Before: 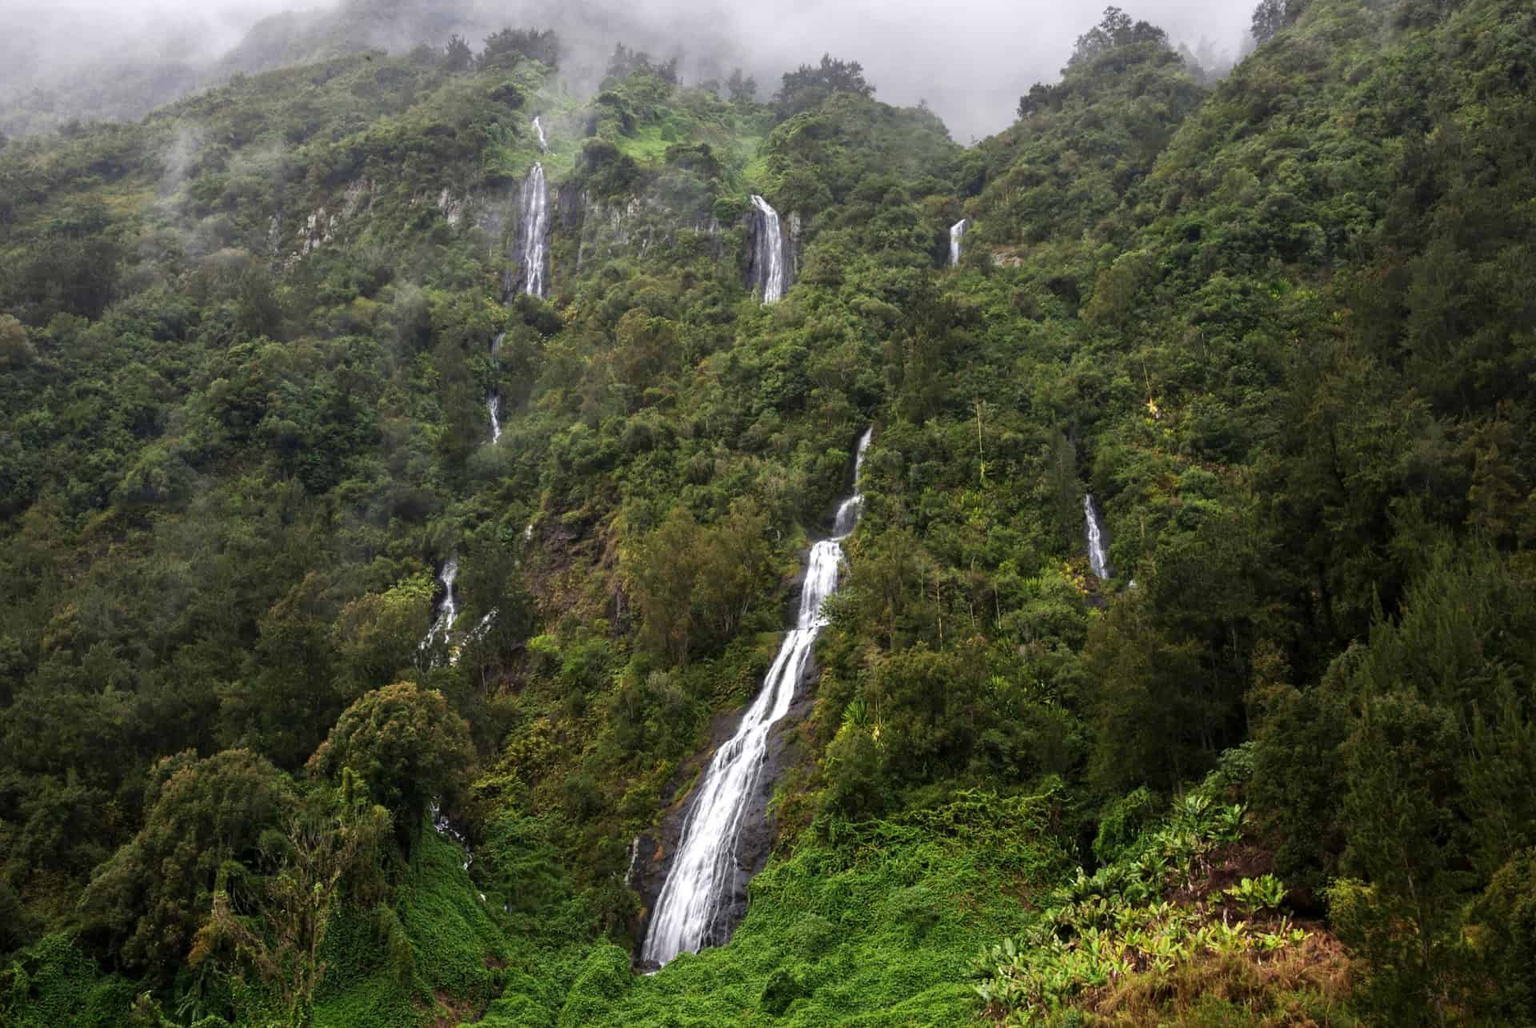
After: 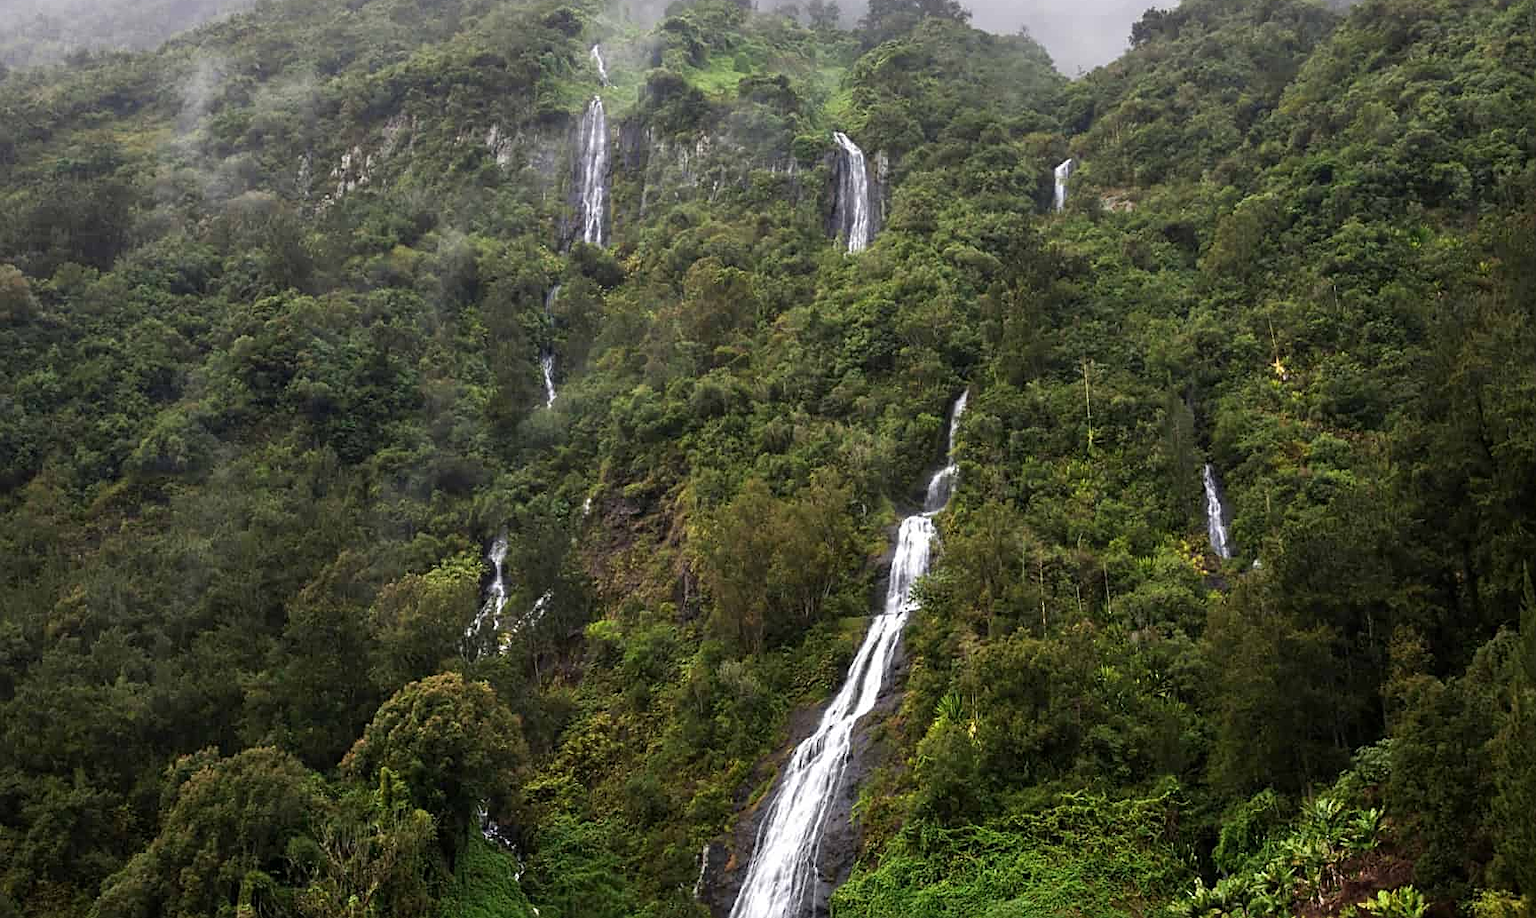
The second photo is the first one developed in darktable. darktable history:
crop: top 7.421%, right 9.89%, bottom 11.994%
sharpen: on, module defaults
